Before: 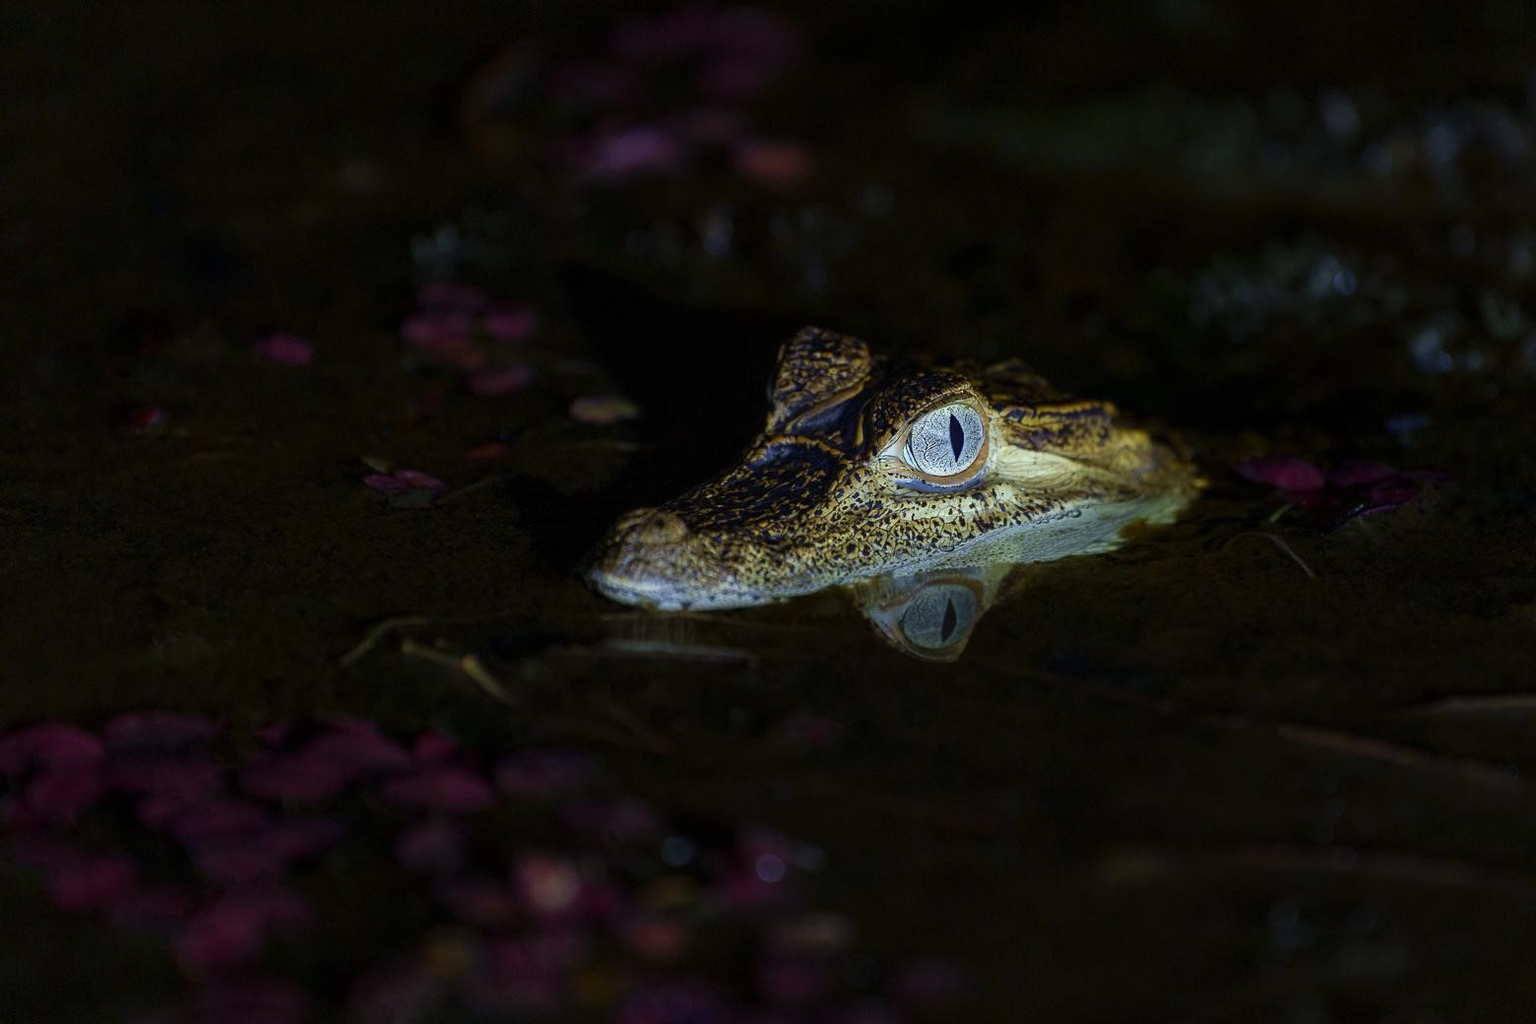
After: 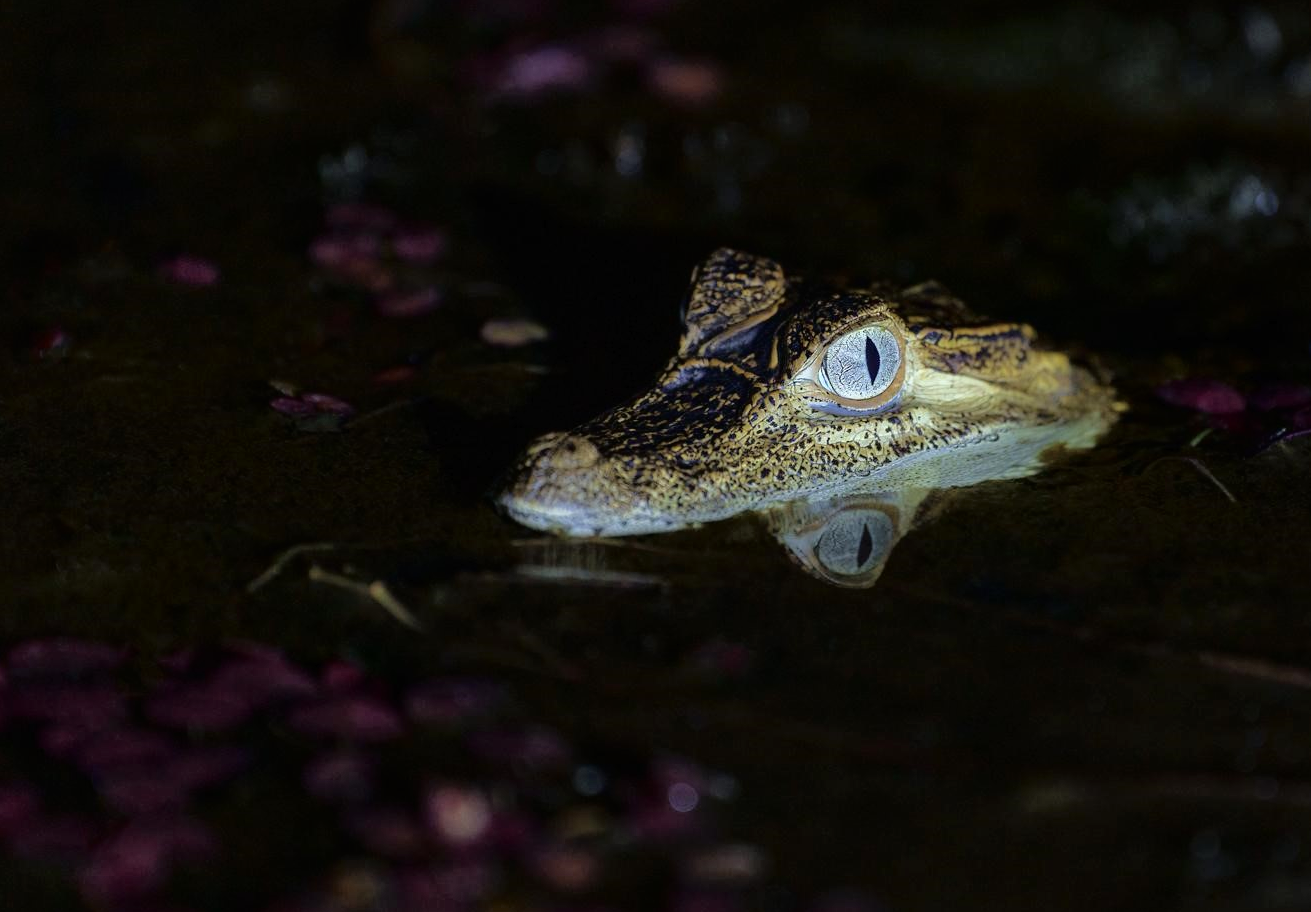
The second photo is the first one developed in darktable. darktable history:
tone curve: curves: ch0 [(0, 0) (0.003, 0.007) (0.011, 0.011) (0.025, 0.021) (0.044, 0.04) (0.069, 0.07) (0.1, 0.129) (0.136, 0.187) (0.177, 0.254) (0.224, 0.325) (0.277, 0.398) (0.335, 0.461) (0.399, 0.513) (0.468, 0.571) (0.543, 0.624) (0.623, 0.69) (0.709, 0.777) (0.801, 0.86) (0.898, 0.953) (1, 1)], color space Lab, independent channels, preserve colors none
crop: left 6.375%, top 8.168%, right 9.534%, bottom 4.075%
